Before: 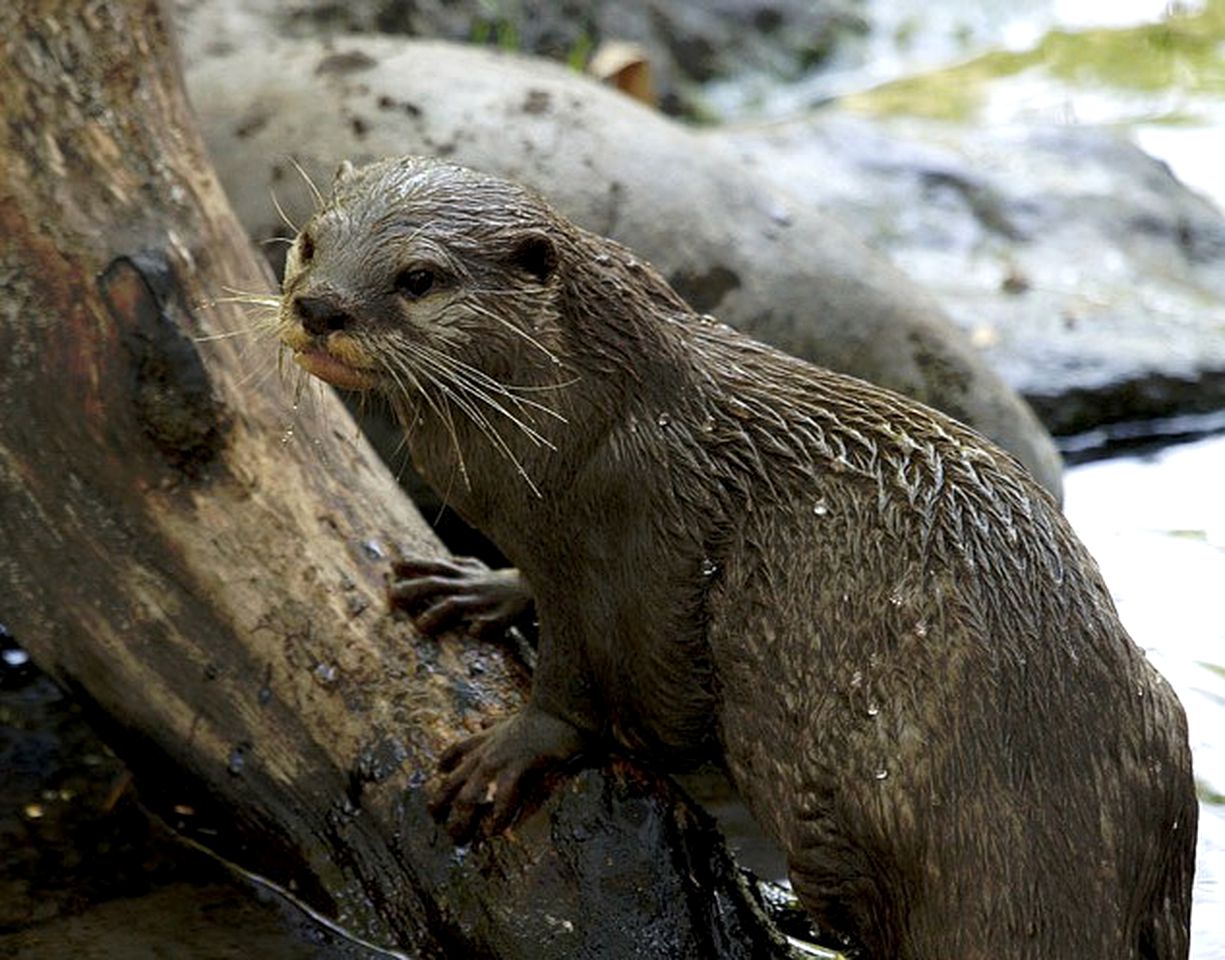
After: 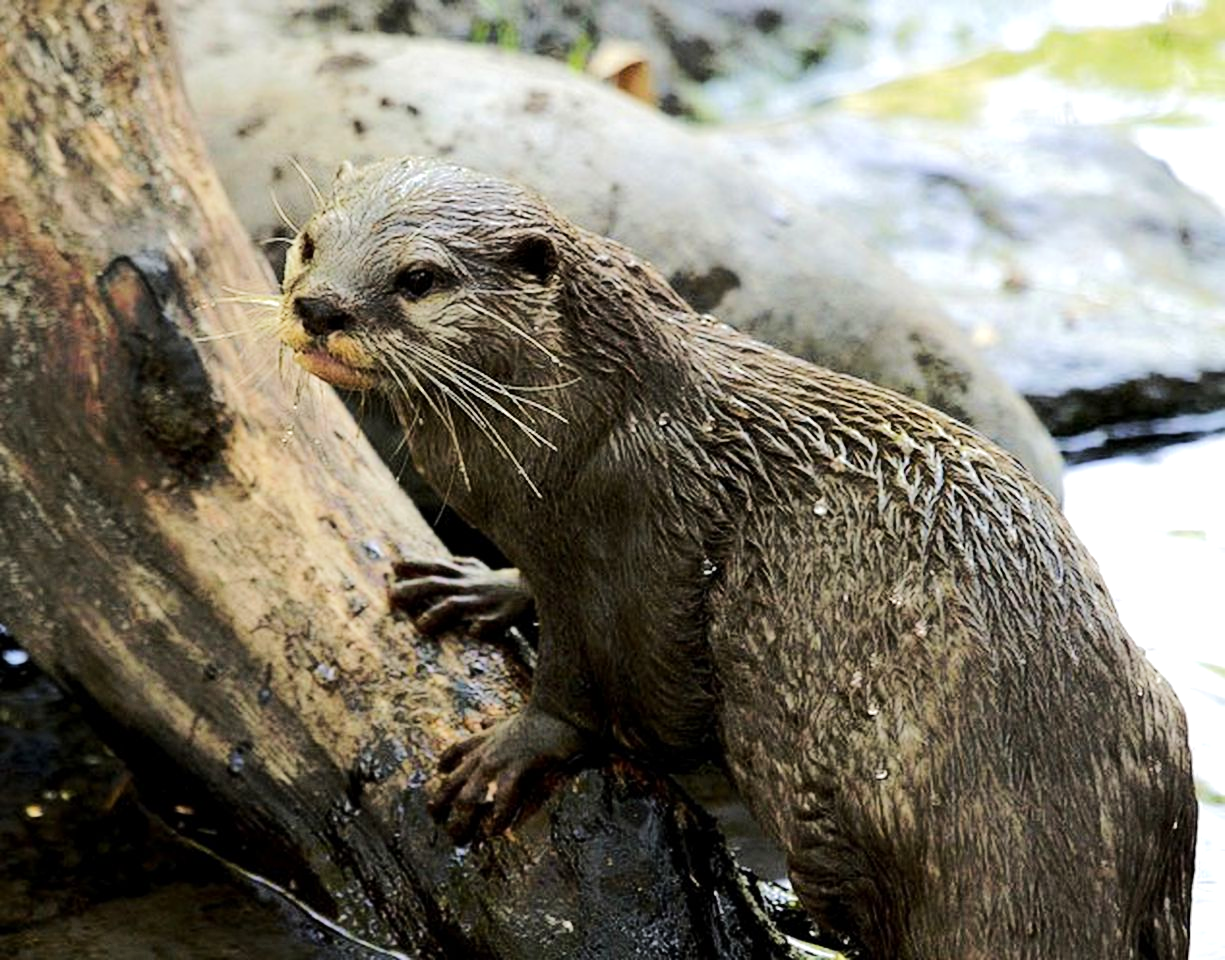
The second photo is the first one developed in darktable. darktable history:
tone equalizer: -7 EV 0.154 EV, -6 EV 0.628 EV, -5 EV 1.12 EV, -4 EV 1.34 EV, -3 EV 1.12 EV, -2 EV 0.6 EV, -1 EV 0.164 EV, edges refinement/feathering 500, mask exposure compensation -1.57 EV, preserve details no
